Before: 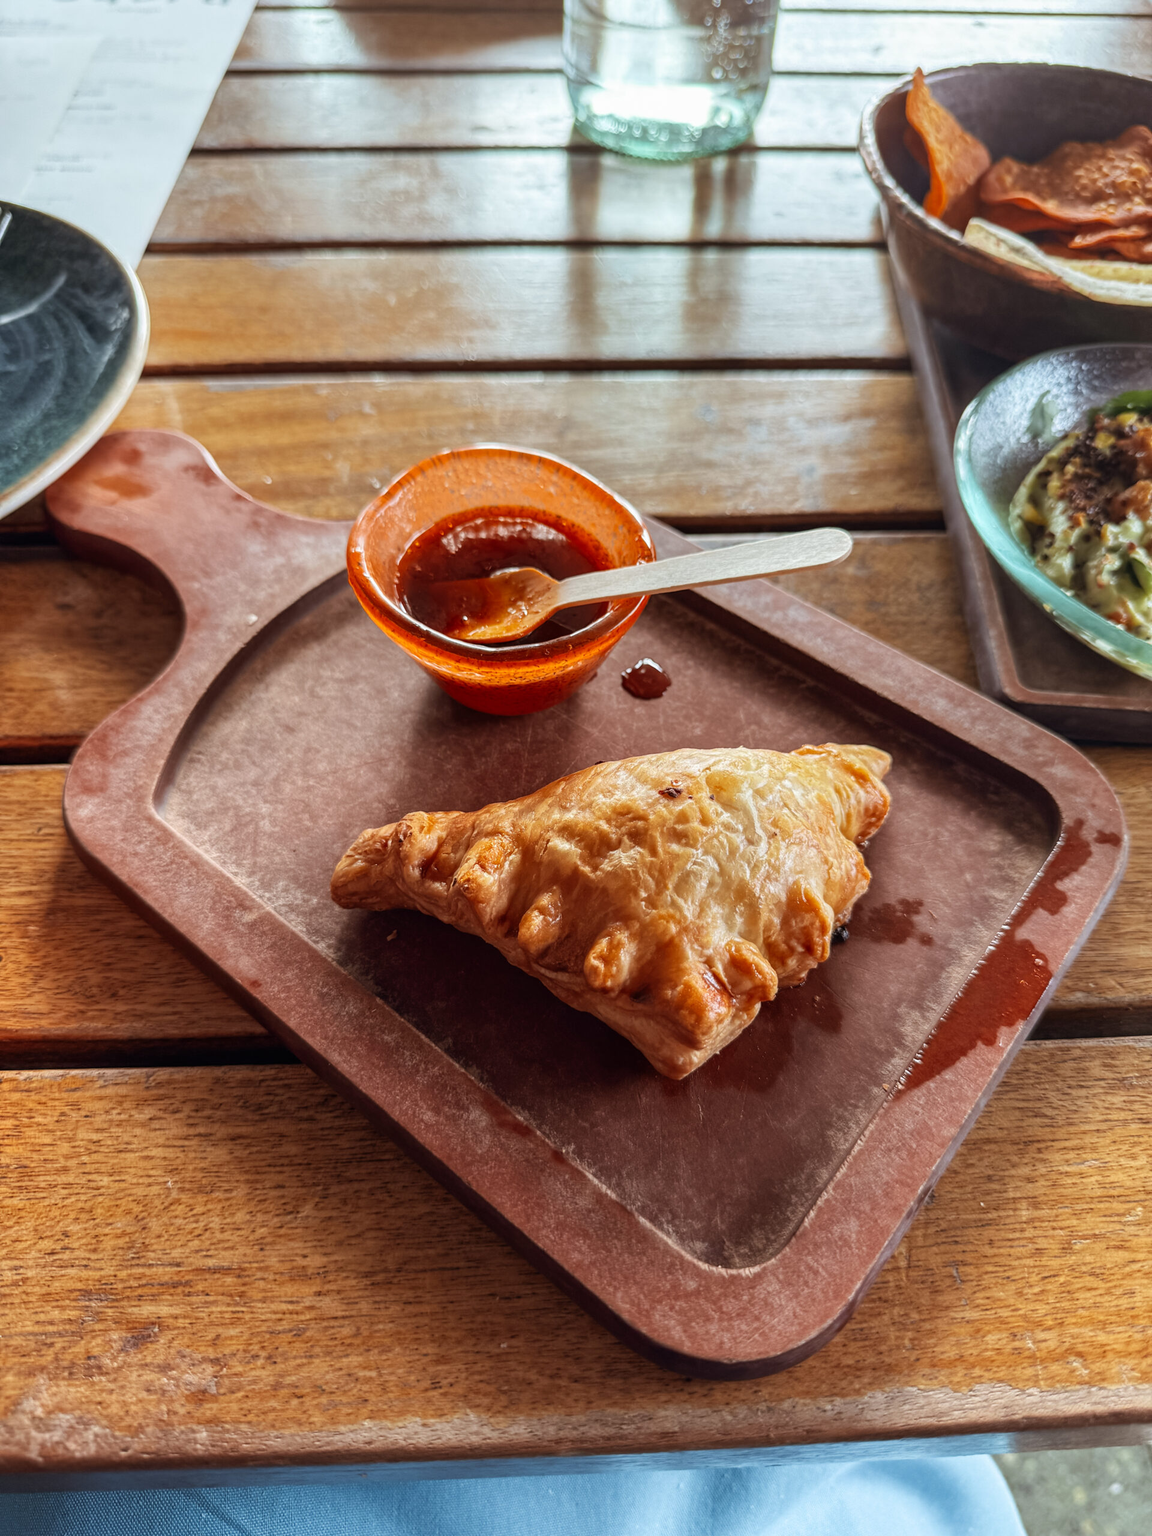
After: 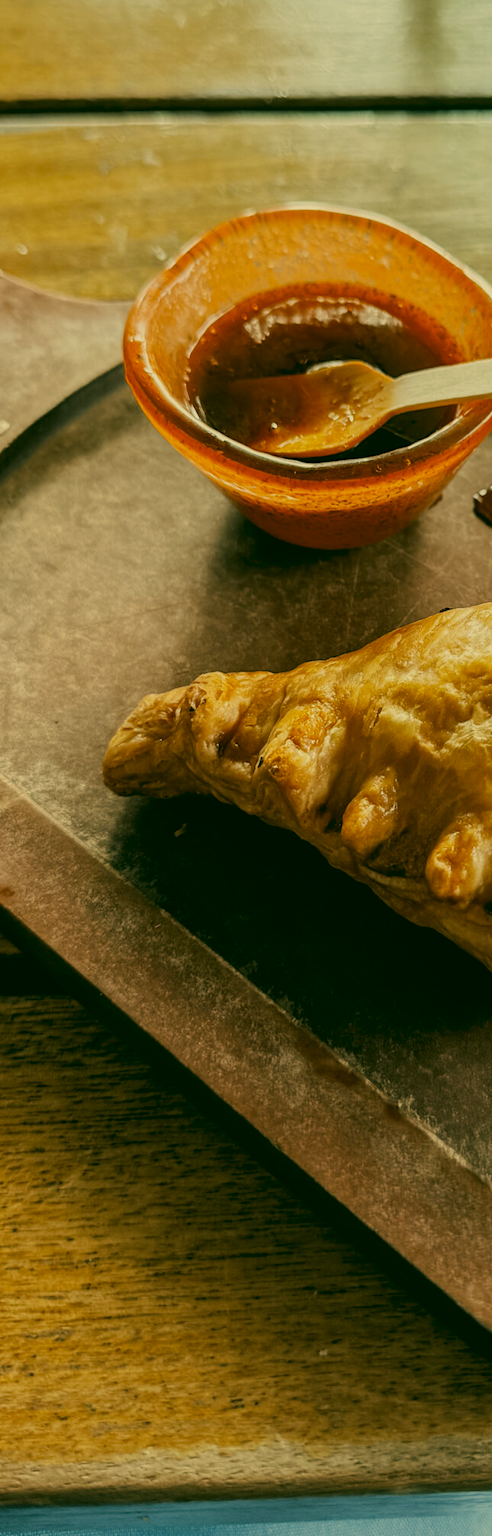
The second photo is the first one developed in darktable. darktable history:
color correction: highlights a* 5.62, highlights b* 33.57, shadows a* -25.86, shadows b* 4.02
filmic rgb: black relative exposure -7.65 EV, white relative exposure 4.56 EV, hardness 3.61
crop and rotate: left 21.77%, top 18.528%, right 44.676%, bottom 2.997%
